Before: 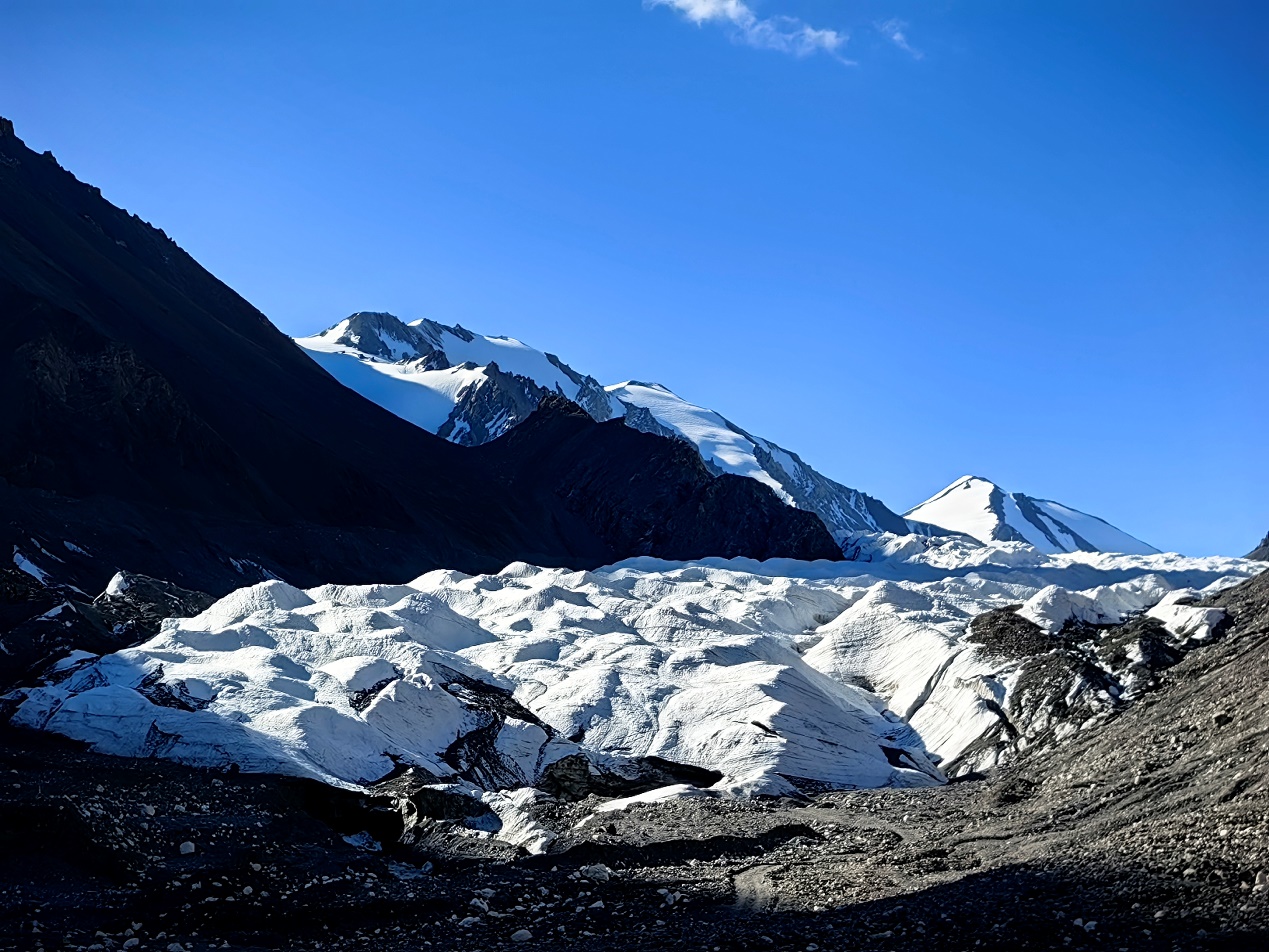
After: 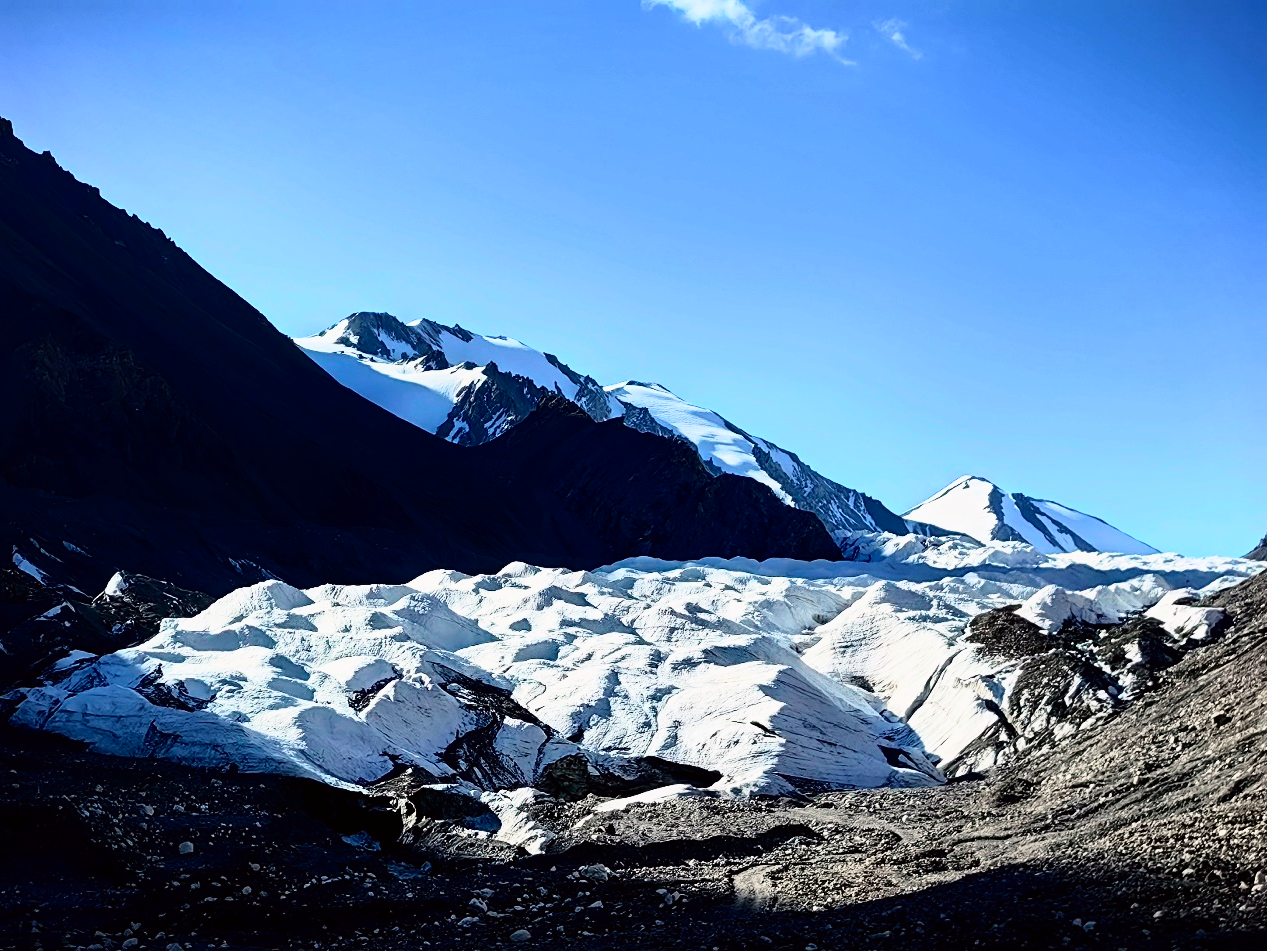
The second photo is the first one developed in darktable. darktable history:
tone equalizer: mask exposure compensation -0.513 EV
tone curve: curves: ch0 [(0, 0) (0.187, 0.12) (0.392, 0.438) (0.704, 0.86) (0.858, 0.938) (1, 0.981)]; ch1 [(0, 0) (0.402, 0.36) (0.476, 0.456) (0.498, 0.501) (0.518, 0.521) (0.58, 0.598) (0.619, 0.663) (0.692, 0.744) (1, 1)]; ch2 [(0, 0) (0.427, 0.417) (0.483, 0.481) (0.503, 0.503) (0.526, 0.53) (0.563, 0.585) (0.626, 0.703) (0.699, 0.753) (0.997, 0.858)], color space Lab, independent channels, preserve colors none
crop and rotate: left 0.119%, bottom 0.005%
